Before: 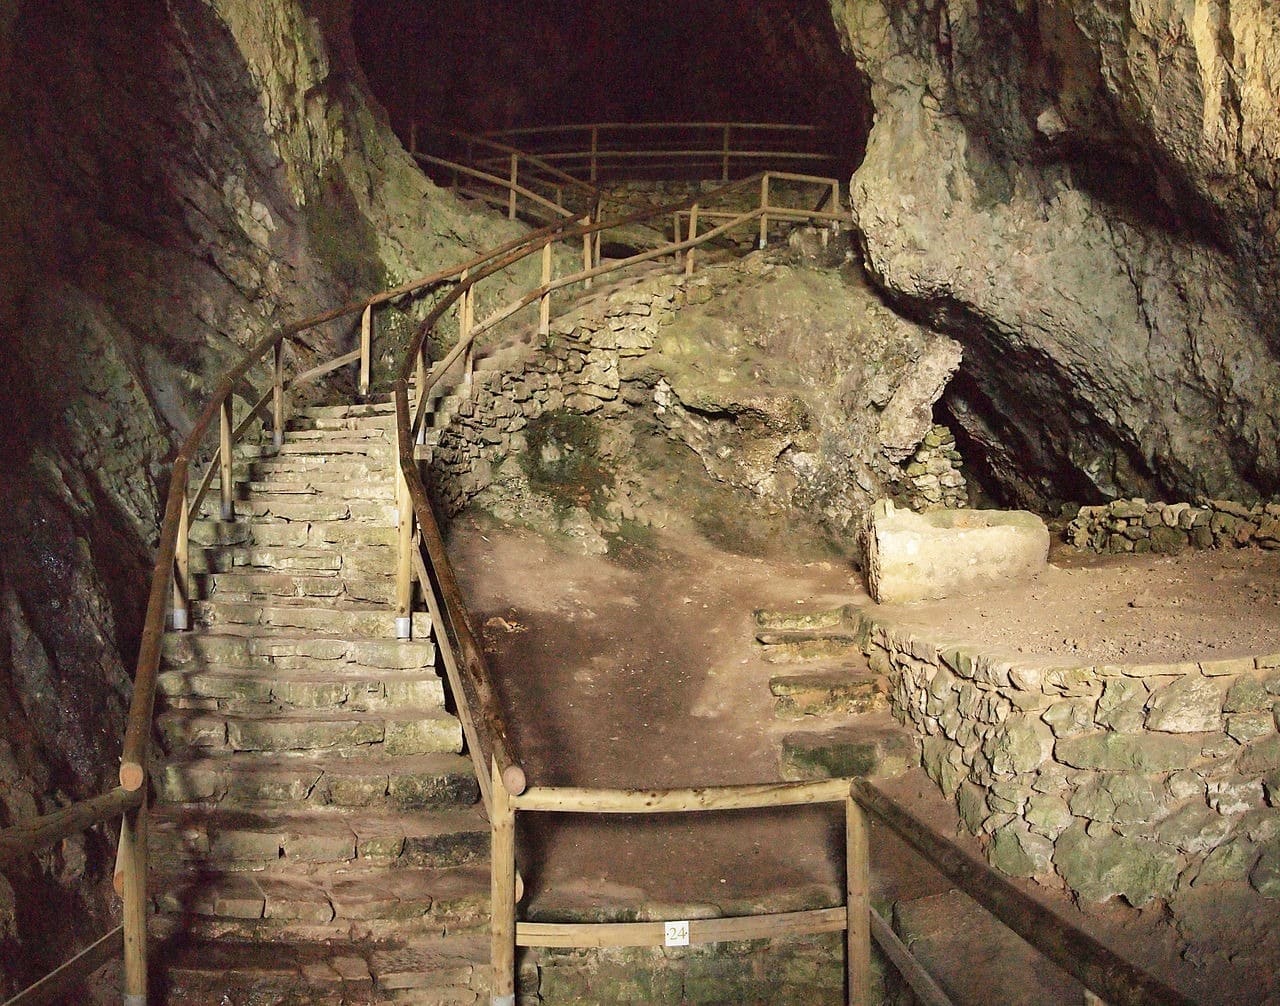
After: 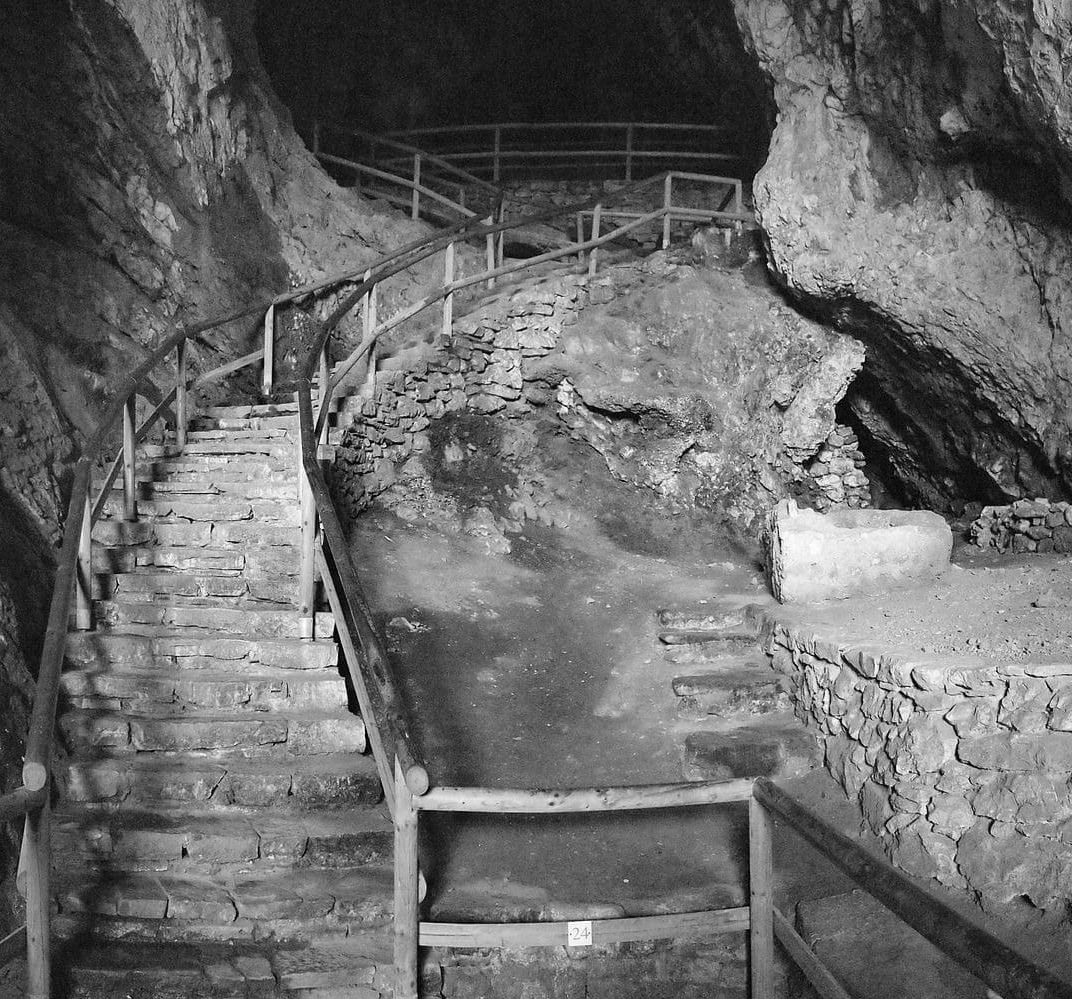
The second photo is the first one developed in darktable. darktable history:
monochrome: on, module defaults
crop: left 7.598%, right 7.873%
